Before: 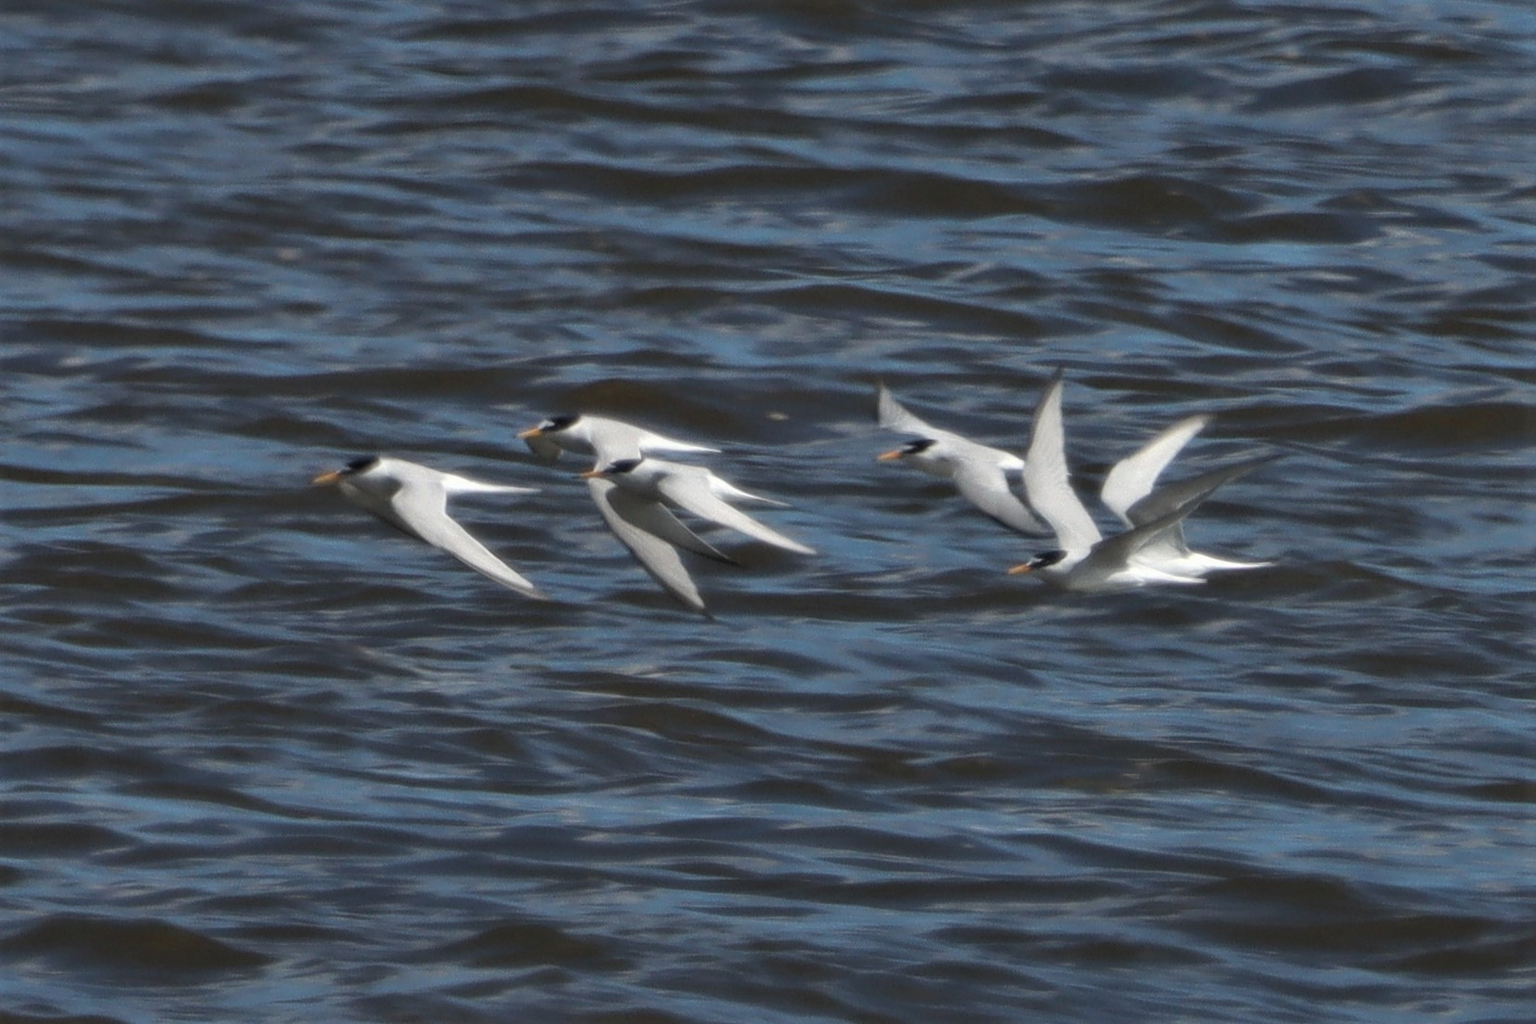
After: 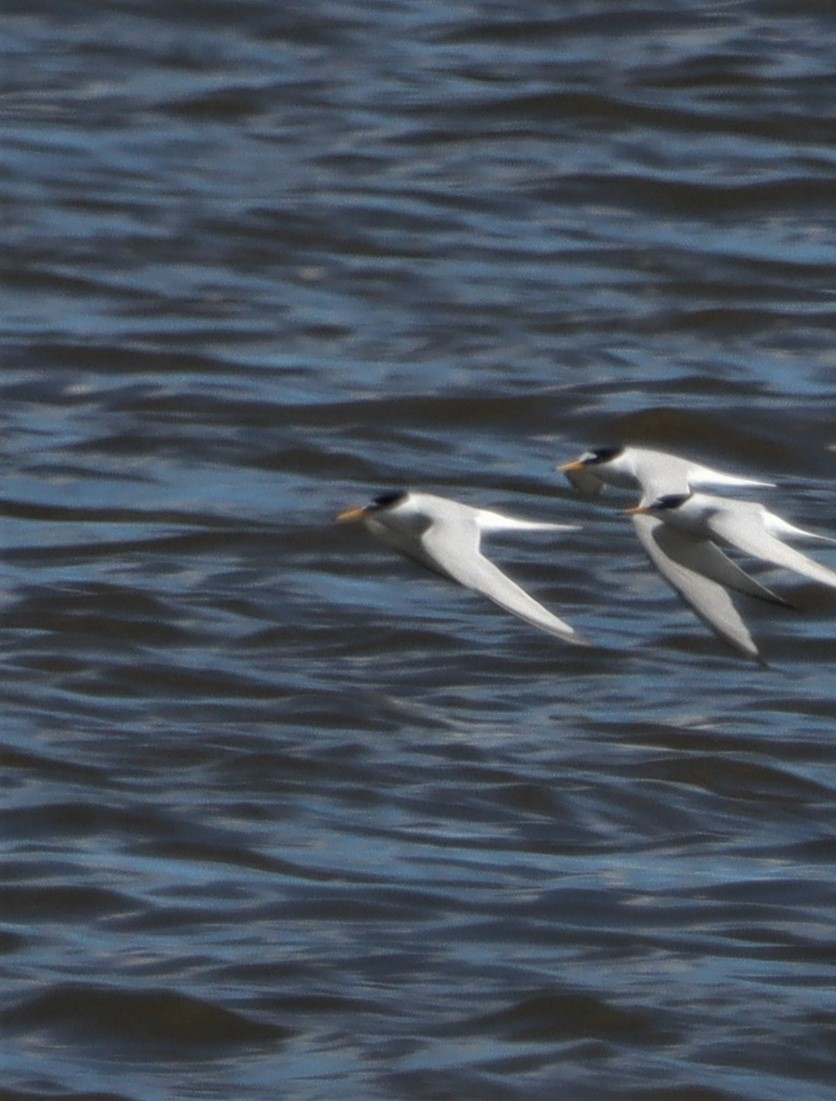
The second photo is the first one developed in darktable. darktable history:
crop and rotate: left 0.039%, top 0%, right 49.333%
